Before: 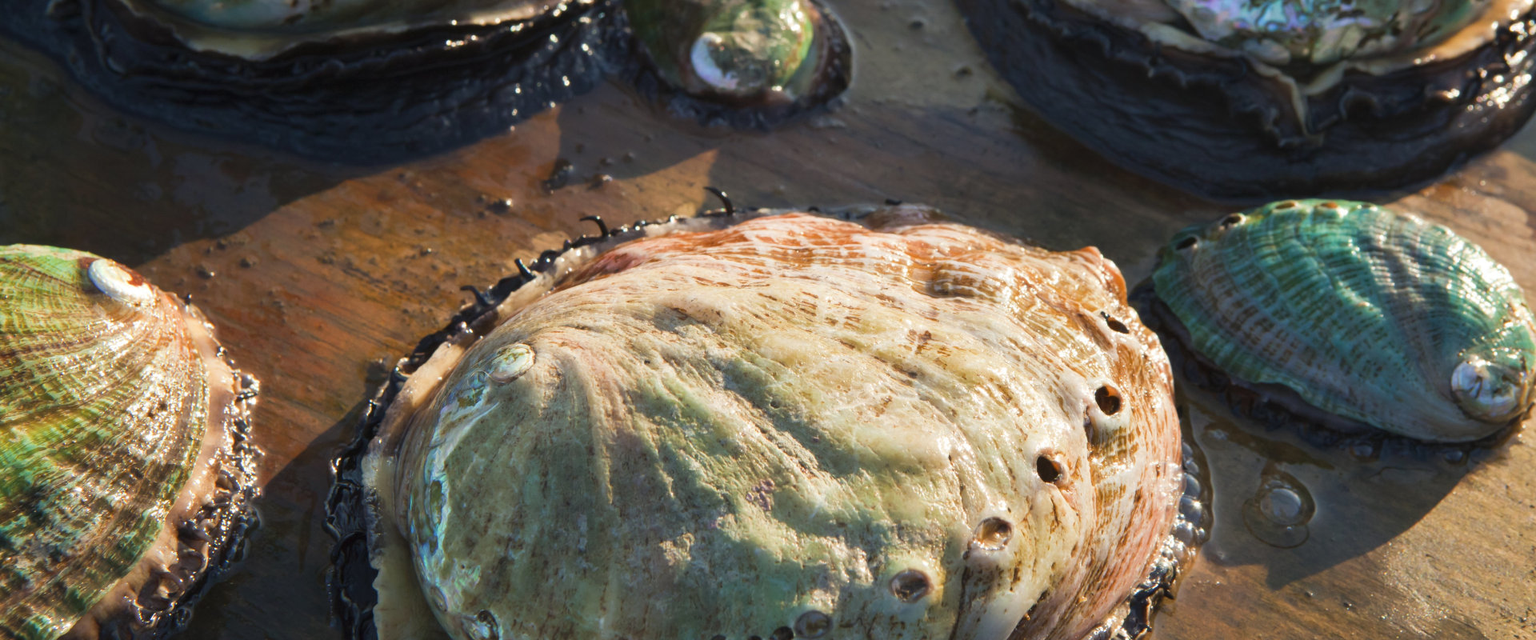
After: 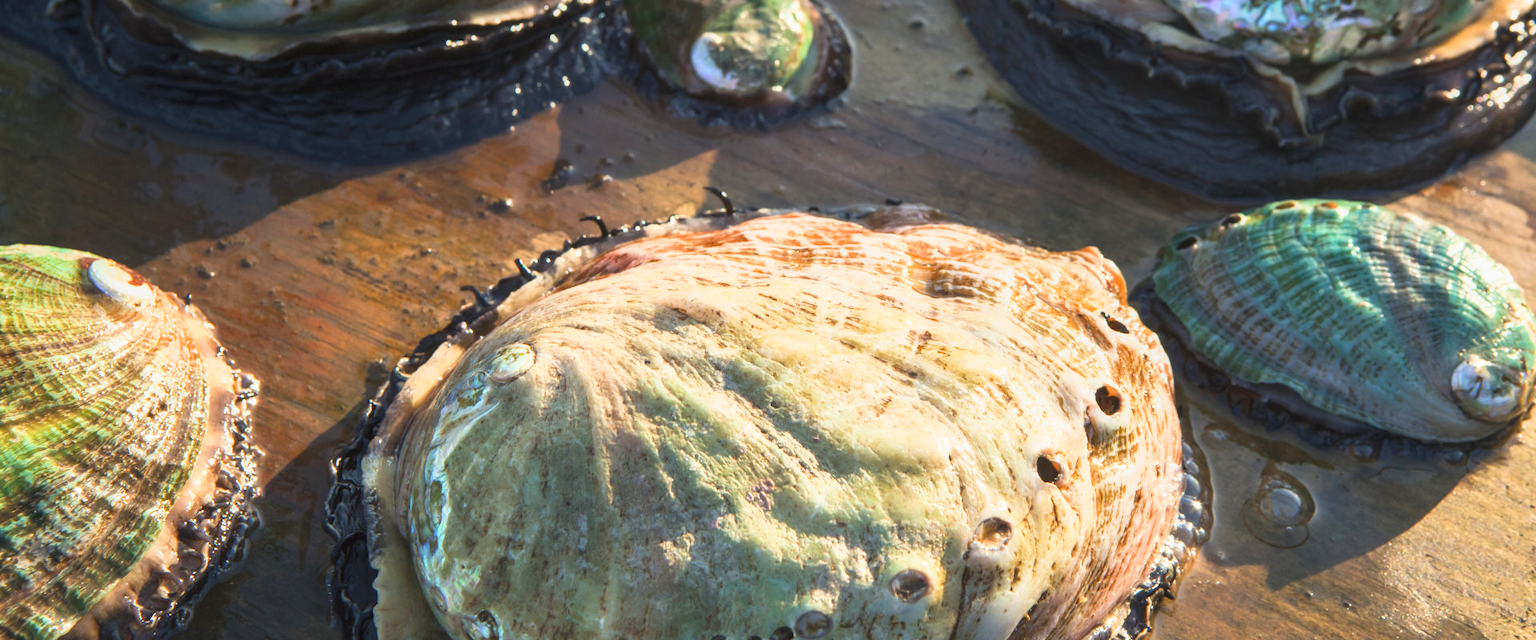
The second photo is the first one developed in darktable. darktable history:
base curve: curves: ch0 [(0, 0) (0.557, 0.834) (1, 1)]
local contrast: detail 110%
